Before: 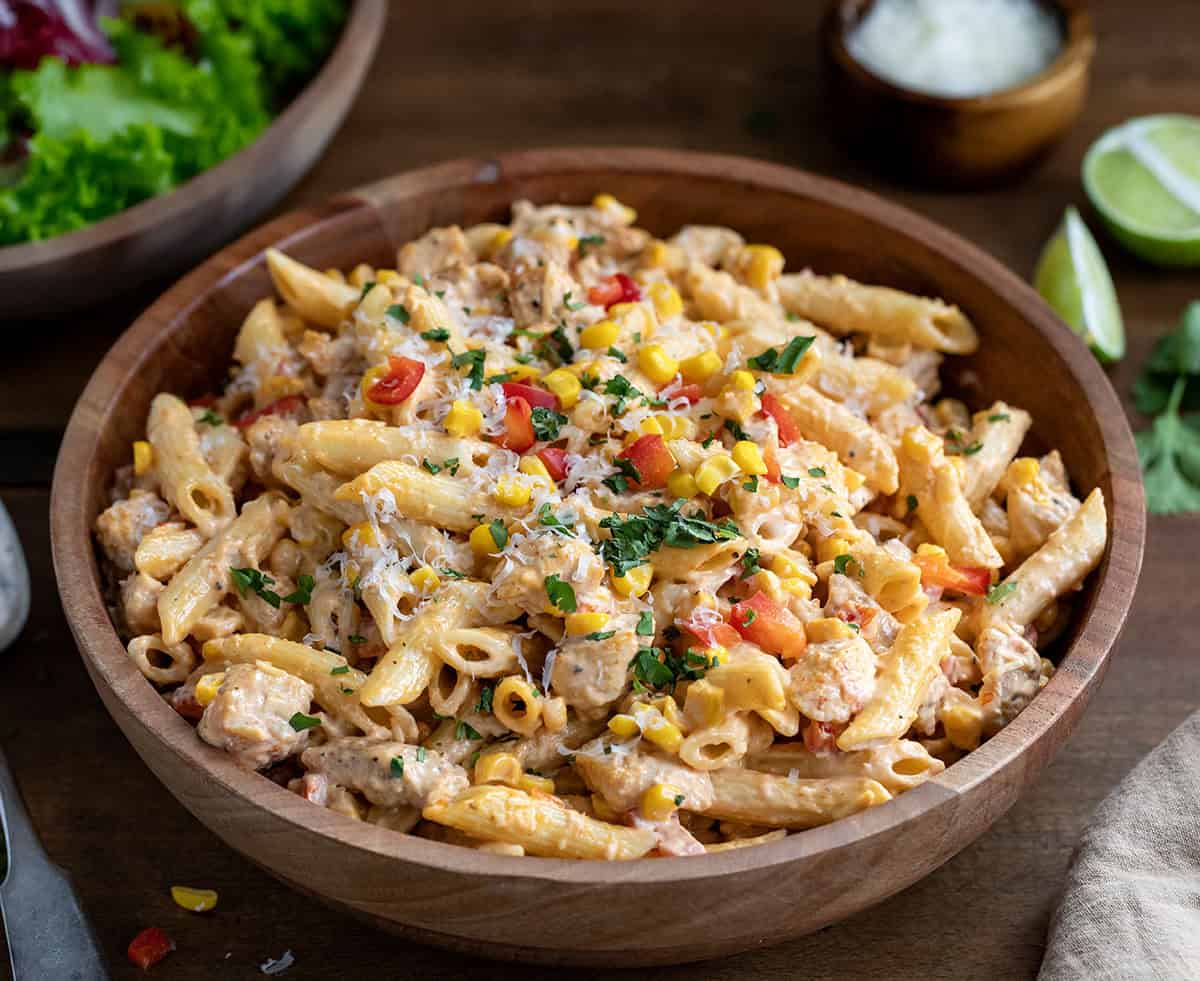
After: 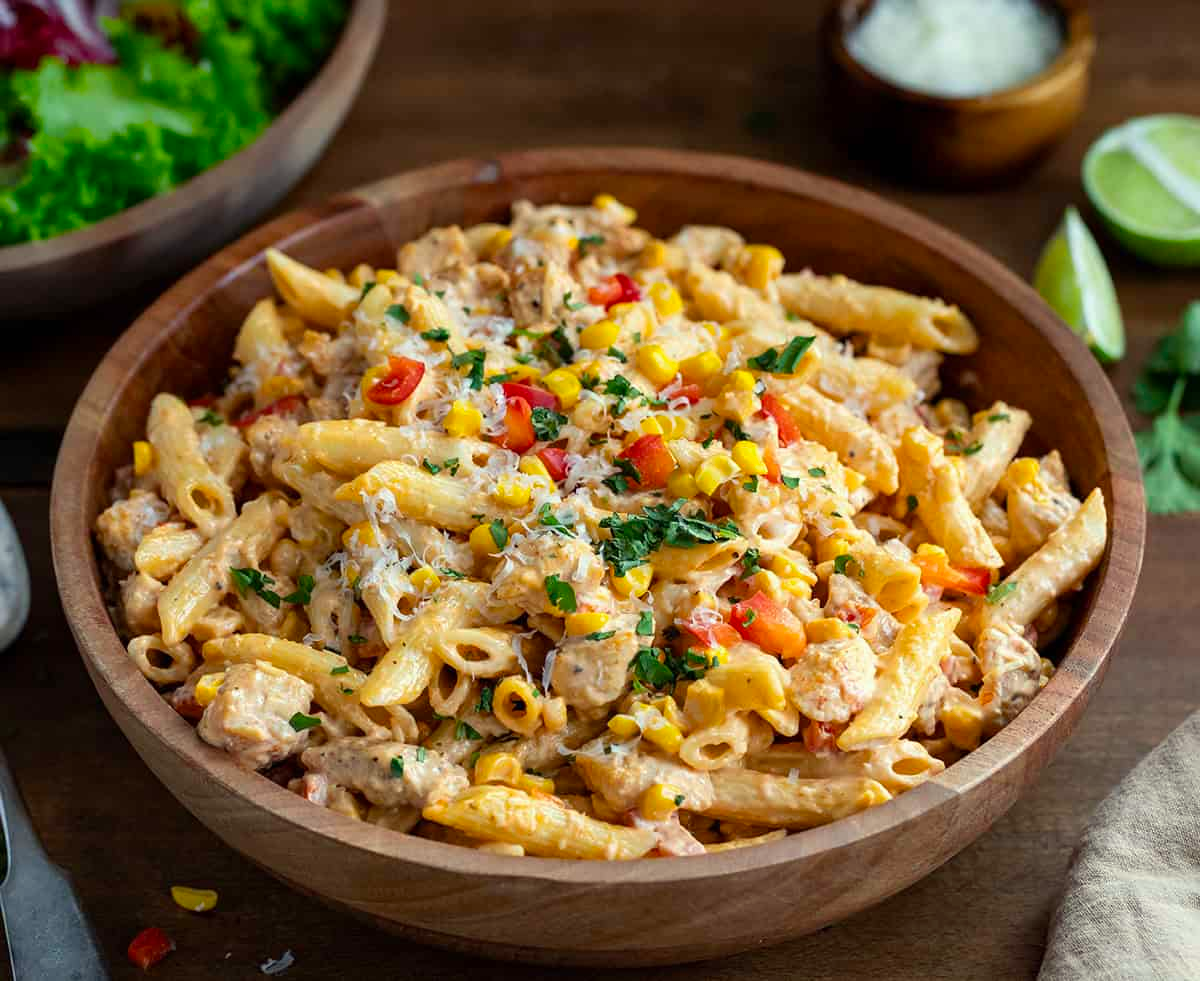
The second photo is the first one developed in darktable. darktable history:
color correction: highlights a* -4.32, highlights b* 6.8
